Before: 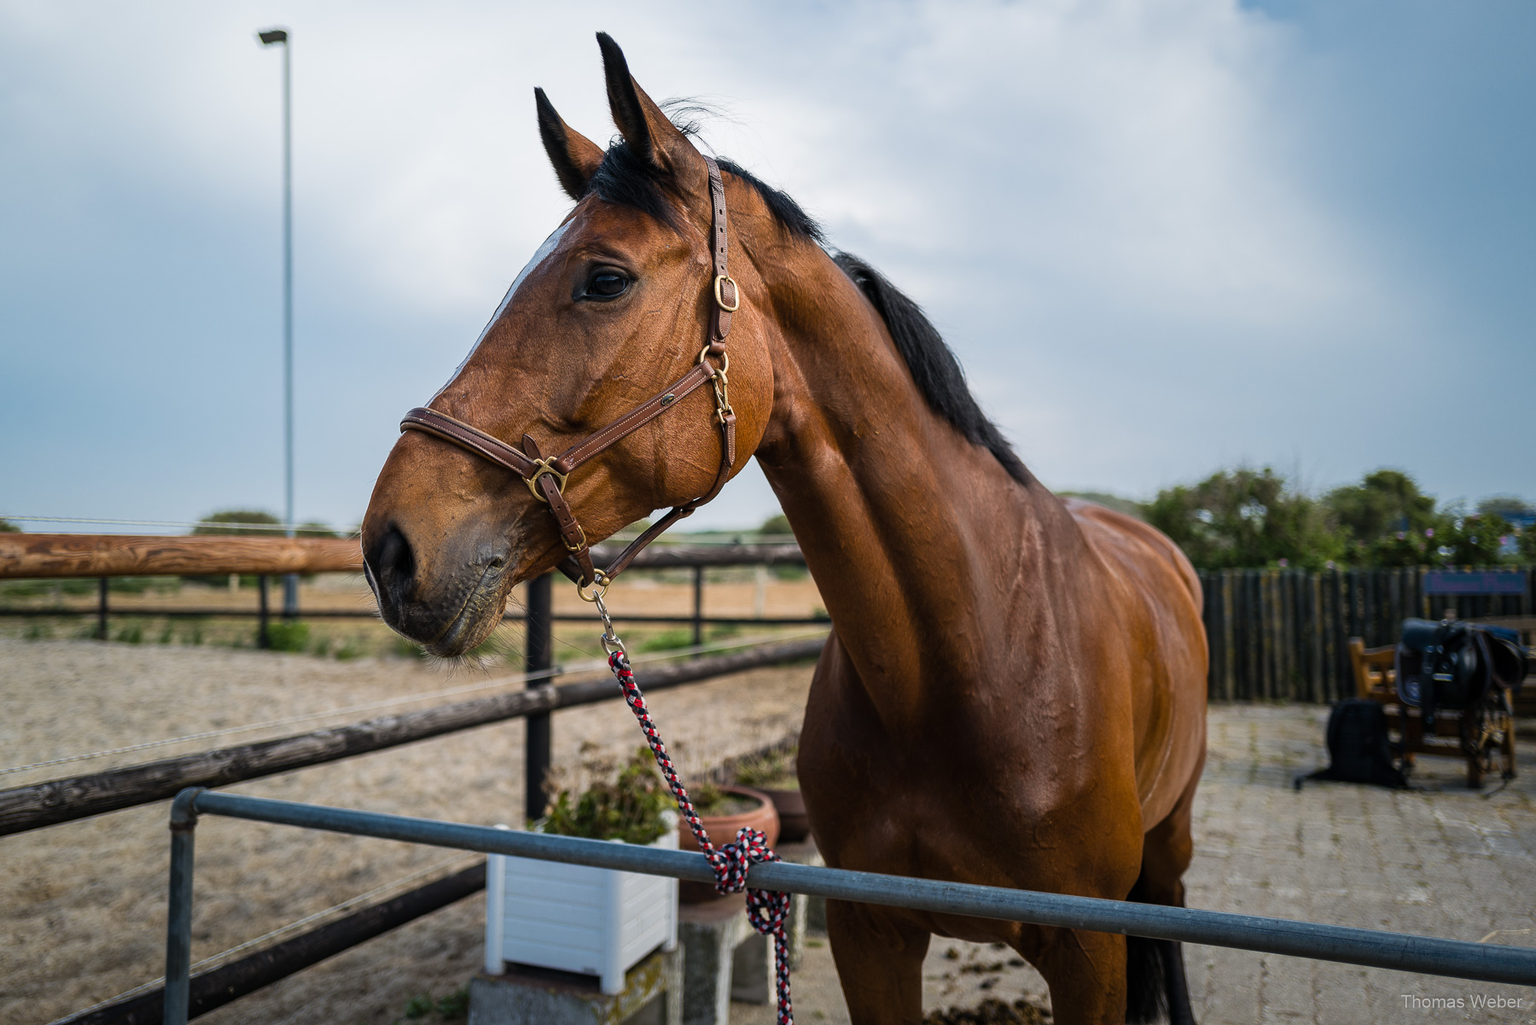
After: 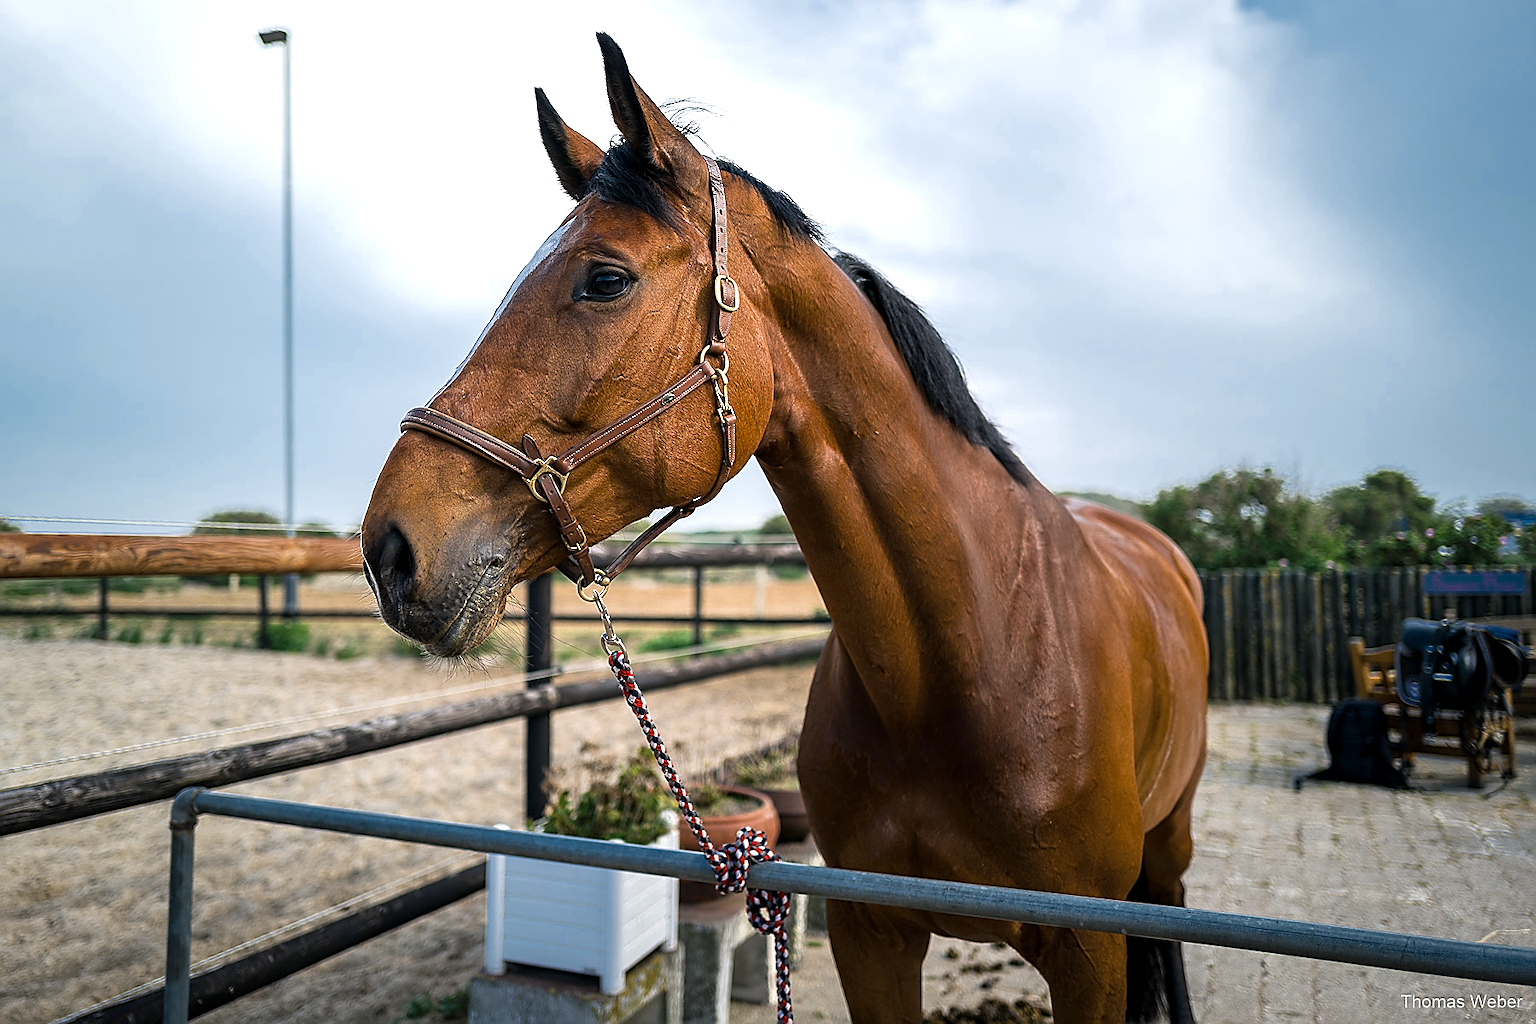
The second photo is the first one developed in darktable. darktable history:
sharpen: radius 1.427, amount 1.244, threshold 0.833
exposure: black level correction 0.002, exposure 0.672 EV, compensate exposure bias true, compensate highlight preservation false
color zones: curves: ch0 [(0, 0.5) (0.125, 0.4) (0.25, 0.5) (0.375, 0.4) (0.5, 0.4) (0.625, 0.35) (0.75, 0.35) (0.875, 0.5)]; ch1 [(0, 0.35) (0.125, 0.45) (0.25, 0.35) (0.375, 0.35) (0.5, 0.35) (0.625, 0.35) (0.75, 0.45) (0.875, 0.35)]; ch2 [(0, 0.6) (0.125, 0.5) (0.25, 0.5) (0.375, 0.6) (0.5, 0.6) (0.625, 0.5) (0.75, 0.5) (0.875, 0.5)]
color balance rgb: shadows lift › chroma 2.023%, shadows lift › hue 217.13°, highlights gain › chroma 0.15%, highlights gain › hue 331.29°, linear chroma grading › global chroma 8.944%, perceptual saturation grading › global saturation 0.392%, global vibrance 20%
